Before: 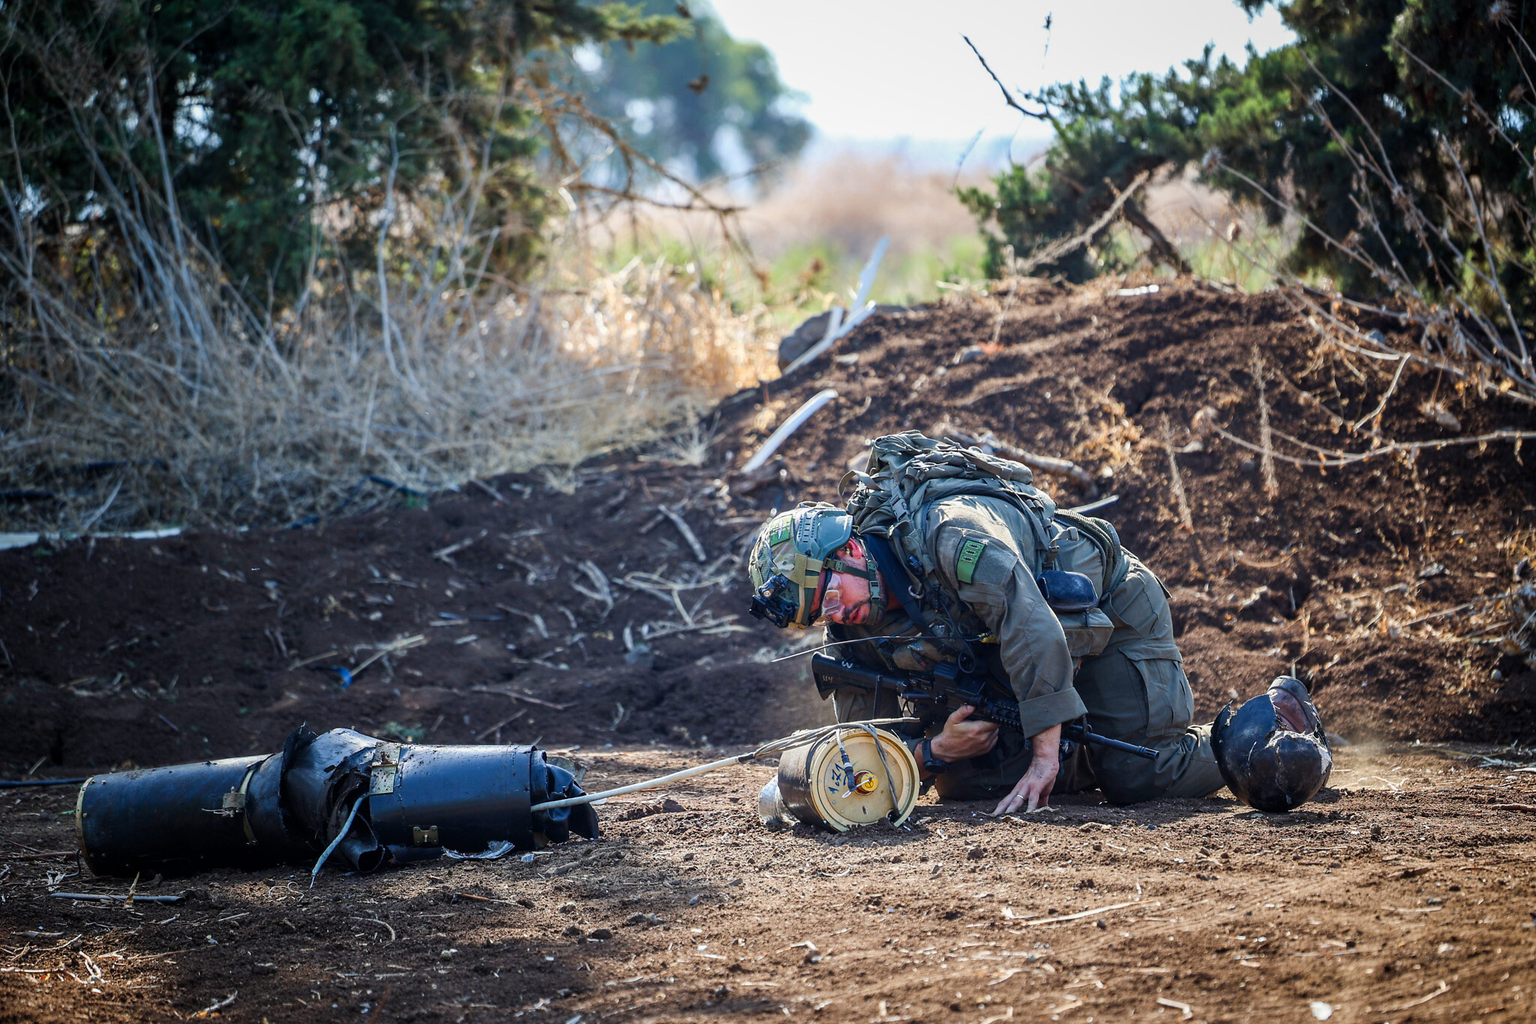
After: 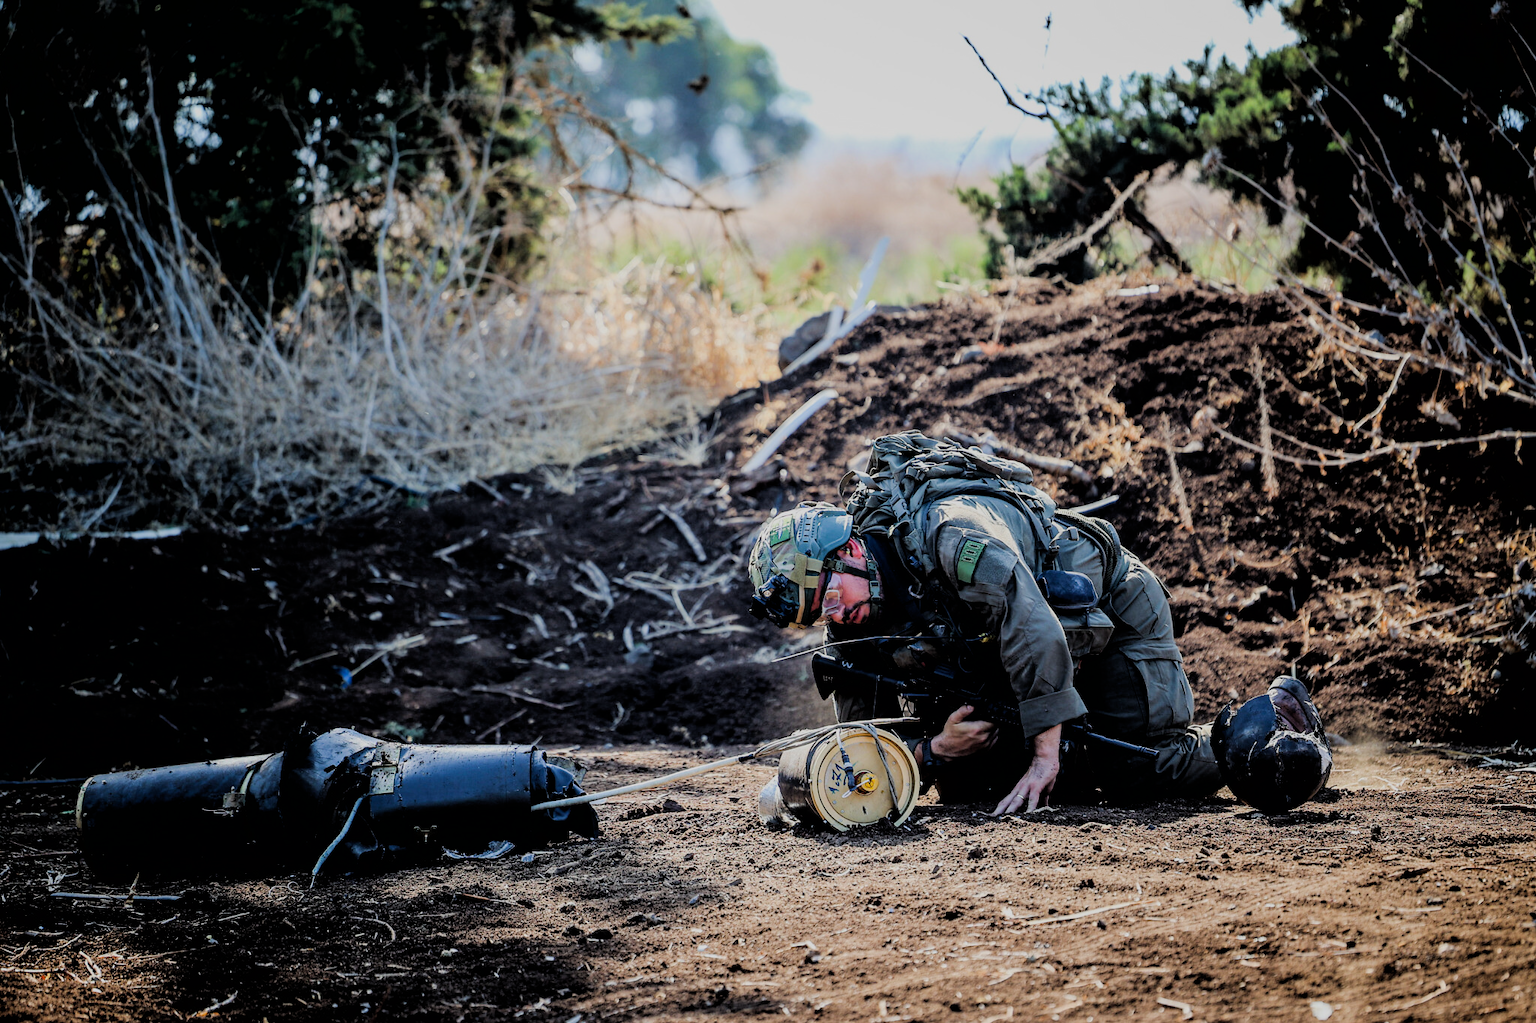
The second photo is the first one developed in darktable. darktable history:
filmic rgb: black relative exposure -2.95 EV, white relative exposure 4.56 EV, hardness 1.68, contrast 1.242
